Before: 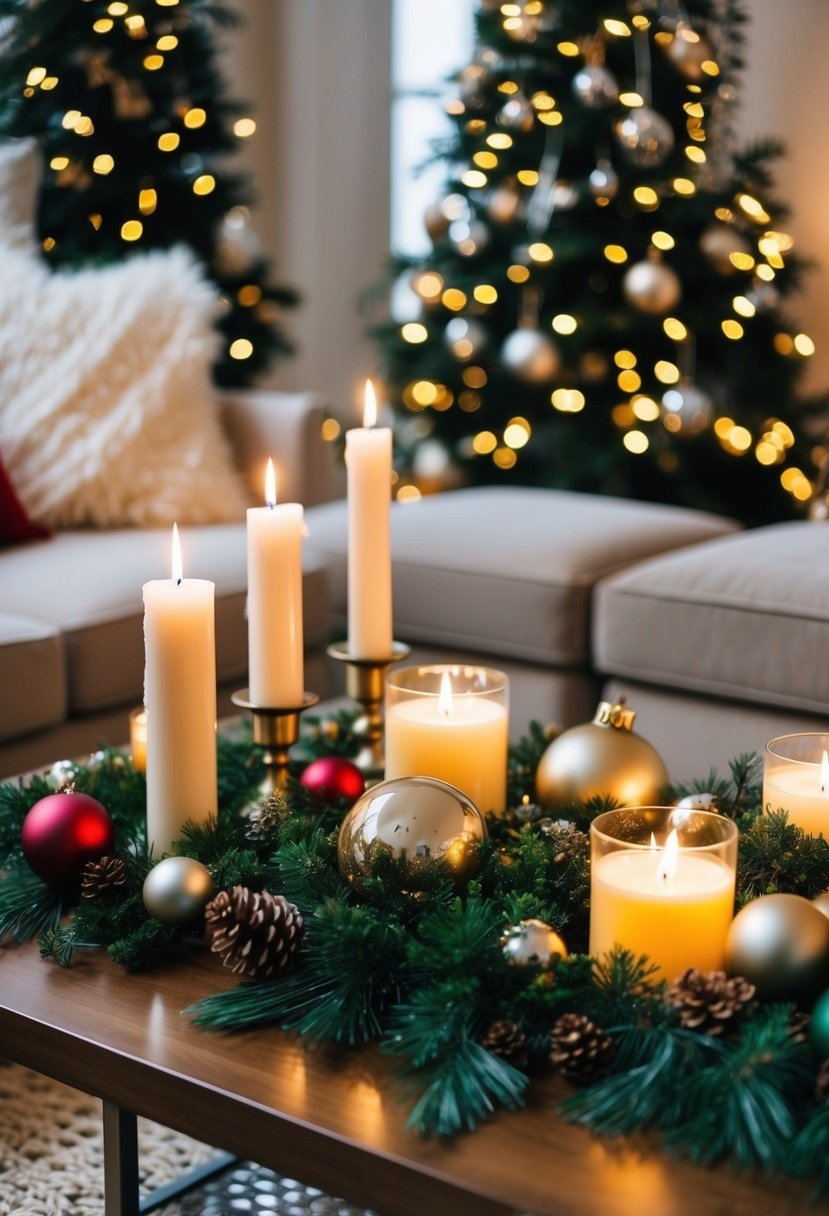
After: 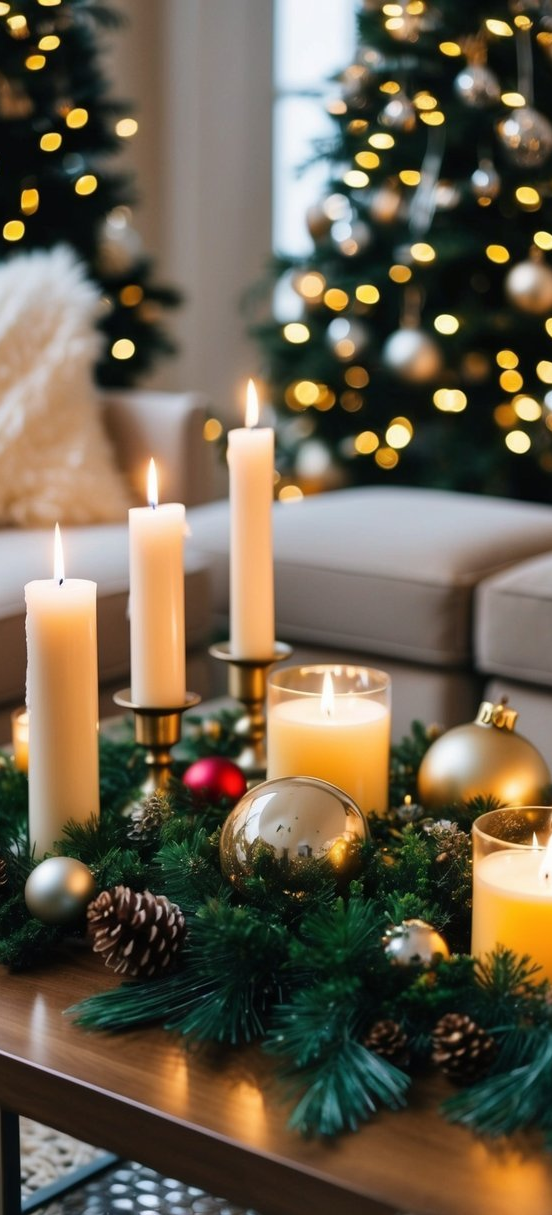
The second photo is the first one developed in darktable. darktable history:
crop and rotate: left 14.292%, right 19.041%
